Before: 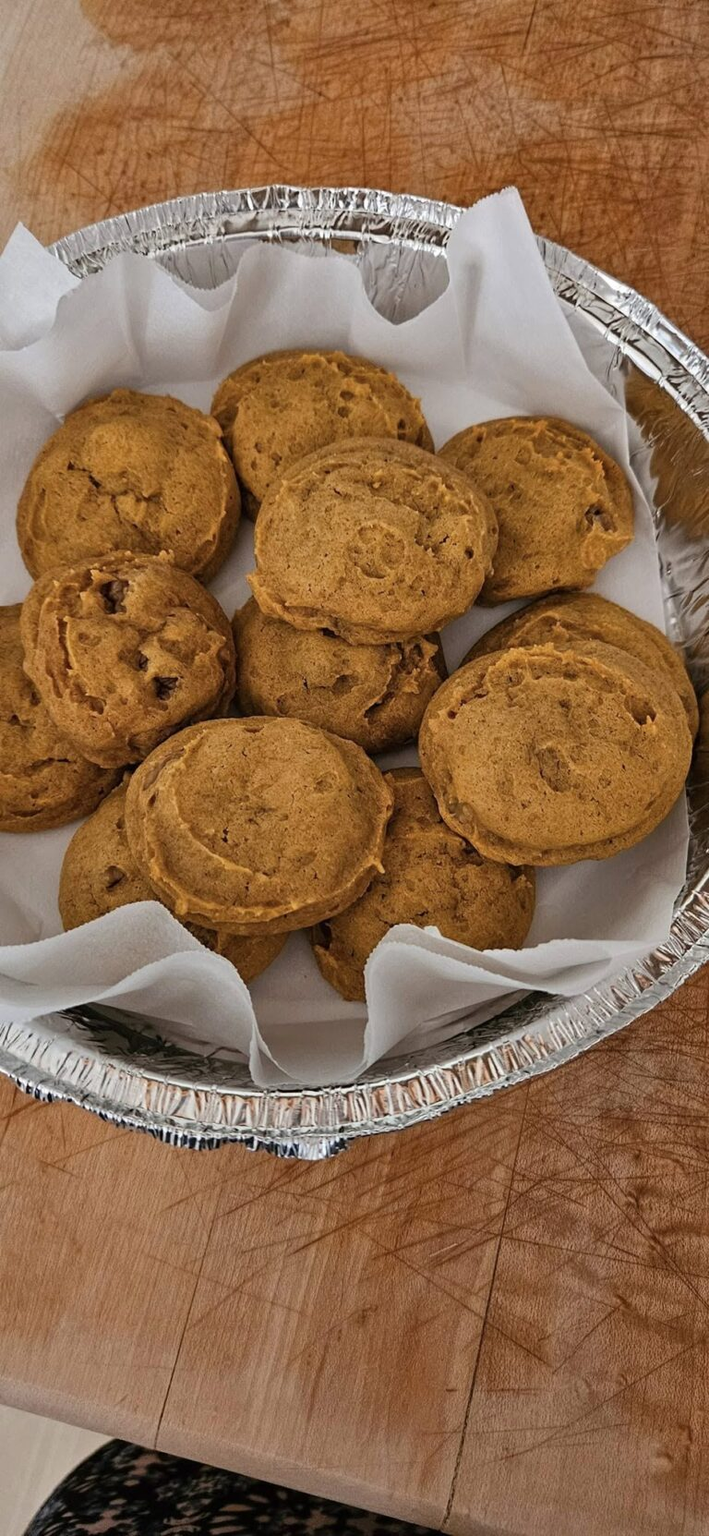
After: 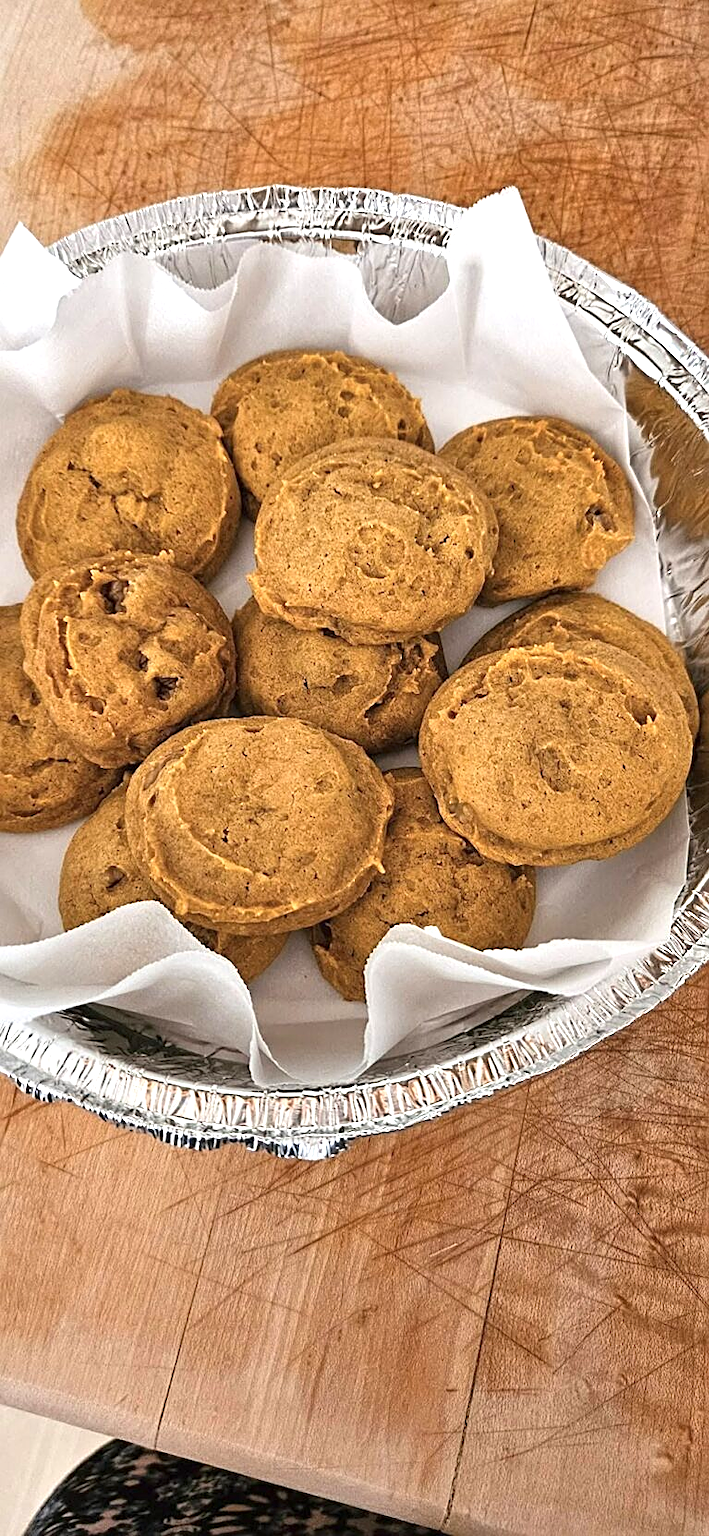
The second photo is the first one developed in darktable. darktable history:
exposure: exposure 0.999 EV, compensate highlight preservation false
contrast brightness saturation: saturation -0.05
sharpen: on, module defaults
